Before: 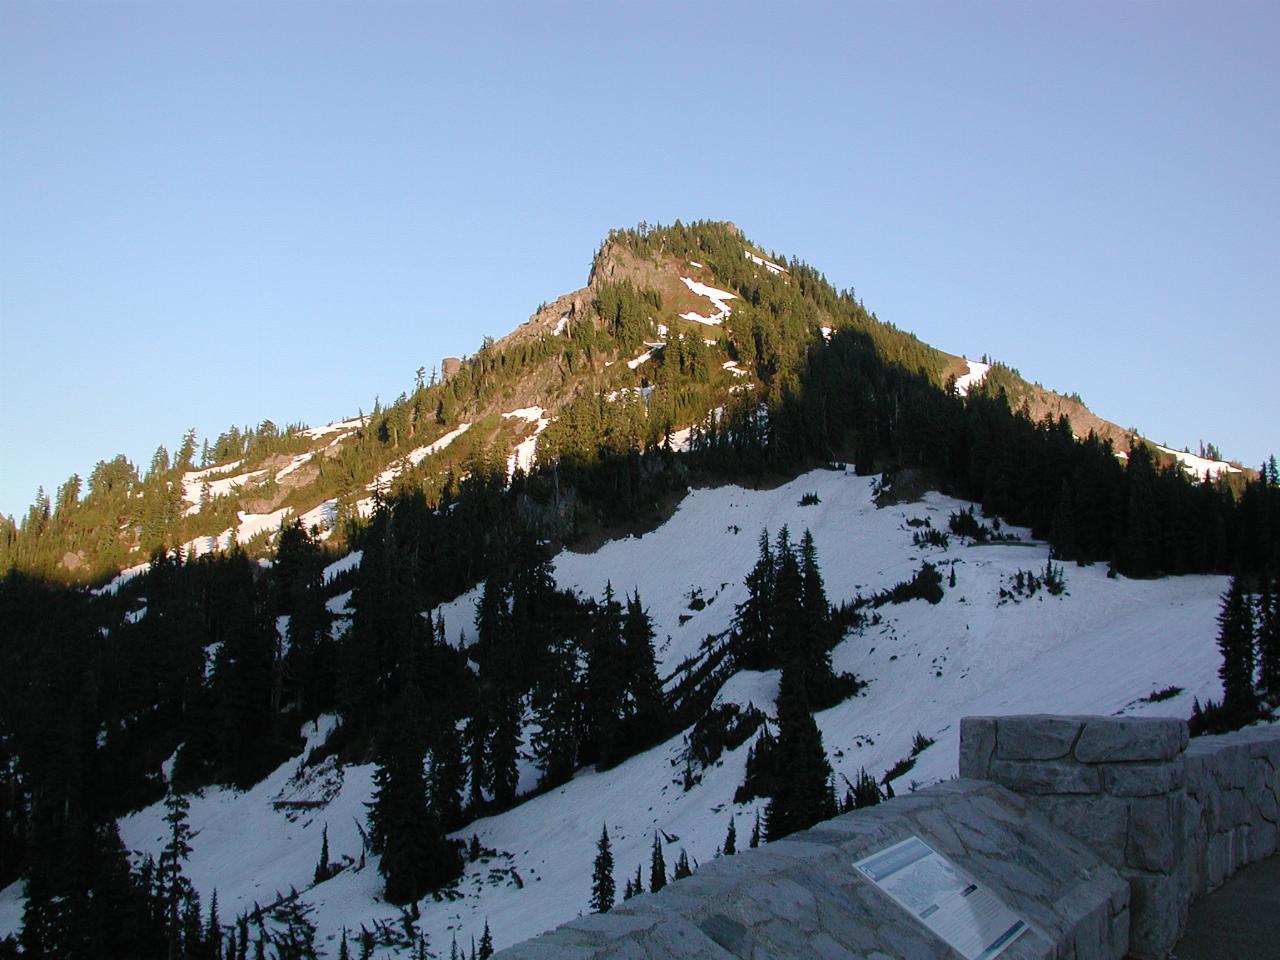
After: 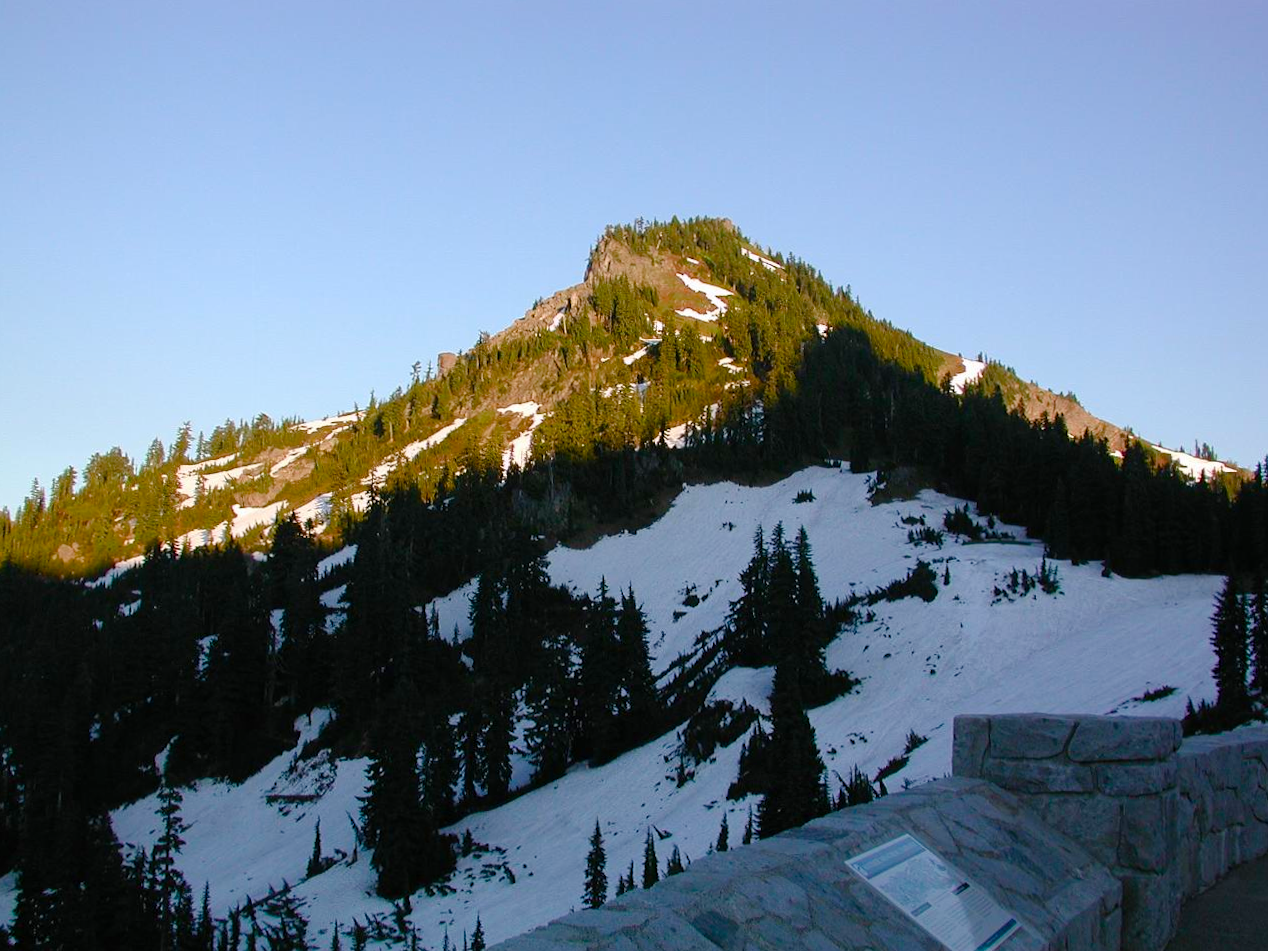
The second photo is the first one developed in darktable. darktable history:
crop and rotate: angle -0.38°
color balance rgb: shadows lift › luminance -8.996%, perceptual saturation grading › global saturation 19.703%, perceptual saturation grading › highlights -25.532%, perceptual saturation grading › shadows 50.061%, global vibrance 20%
